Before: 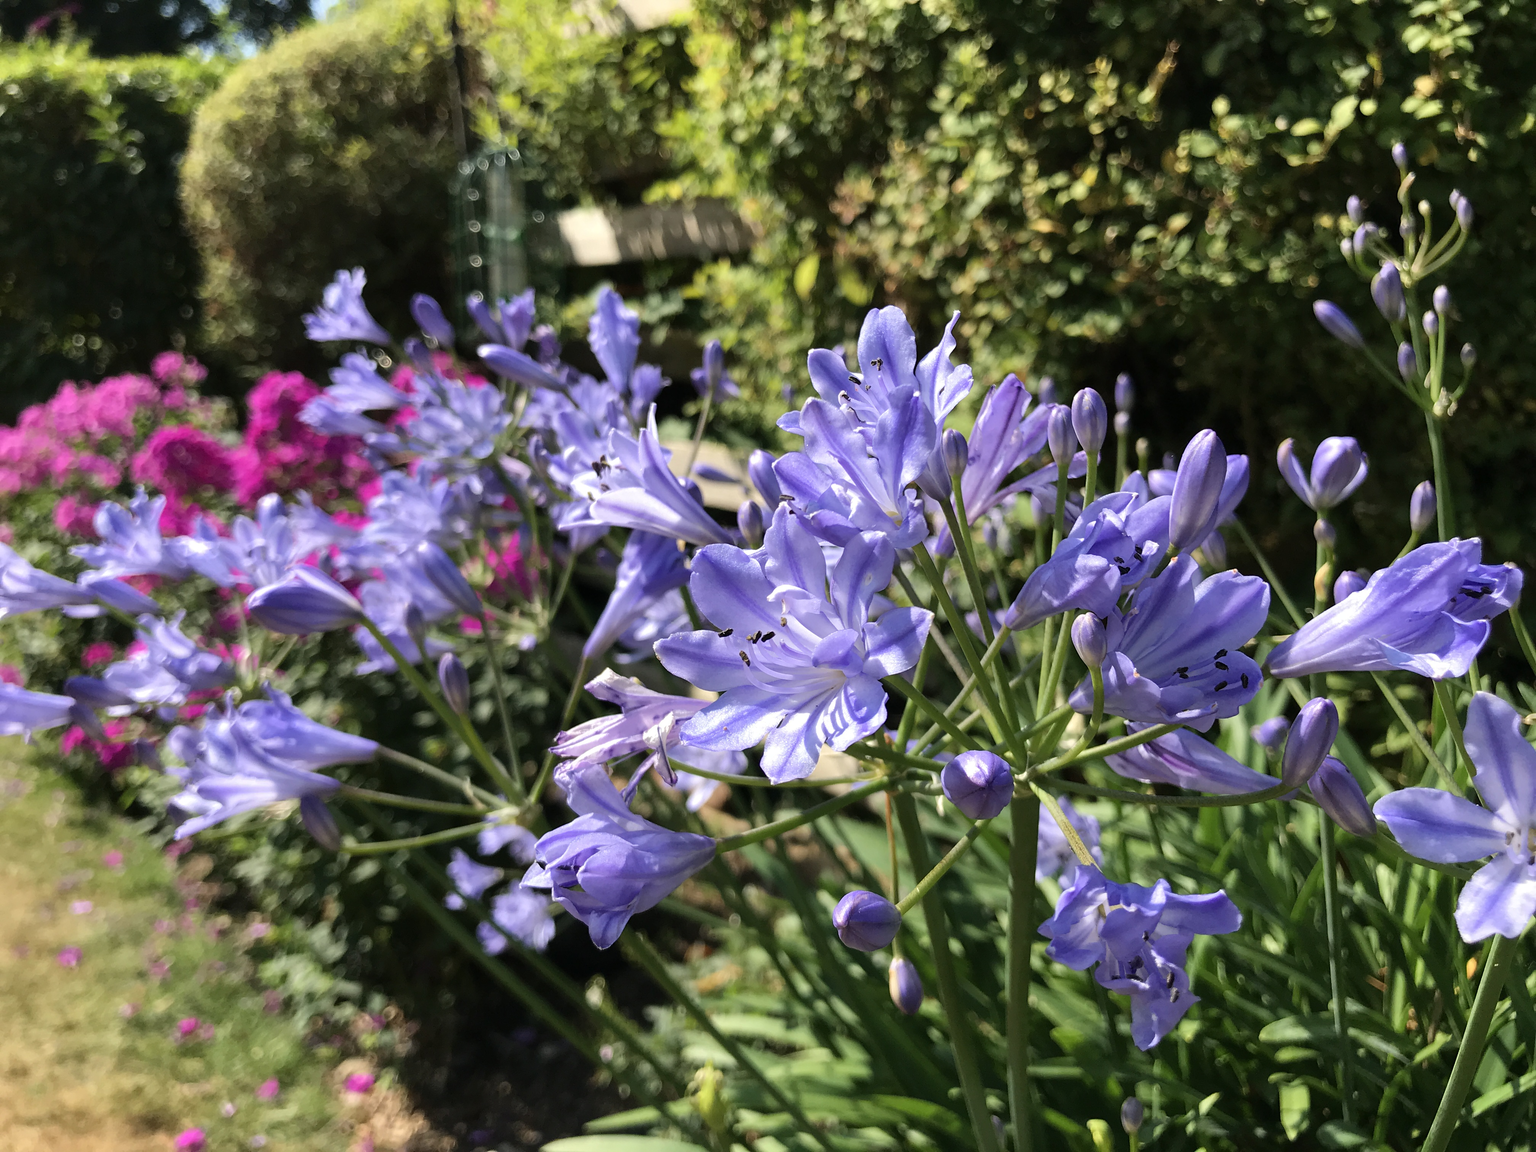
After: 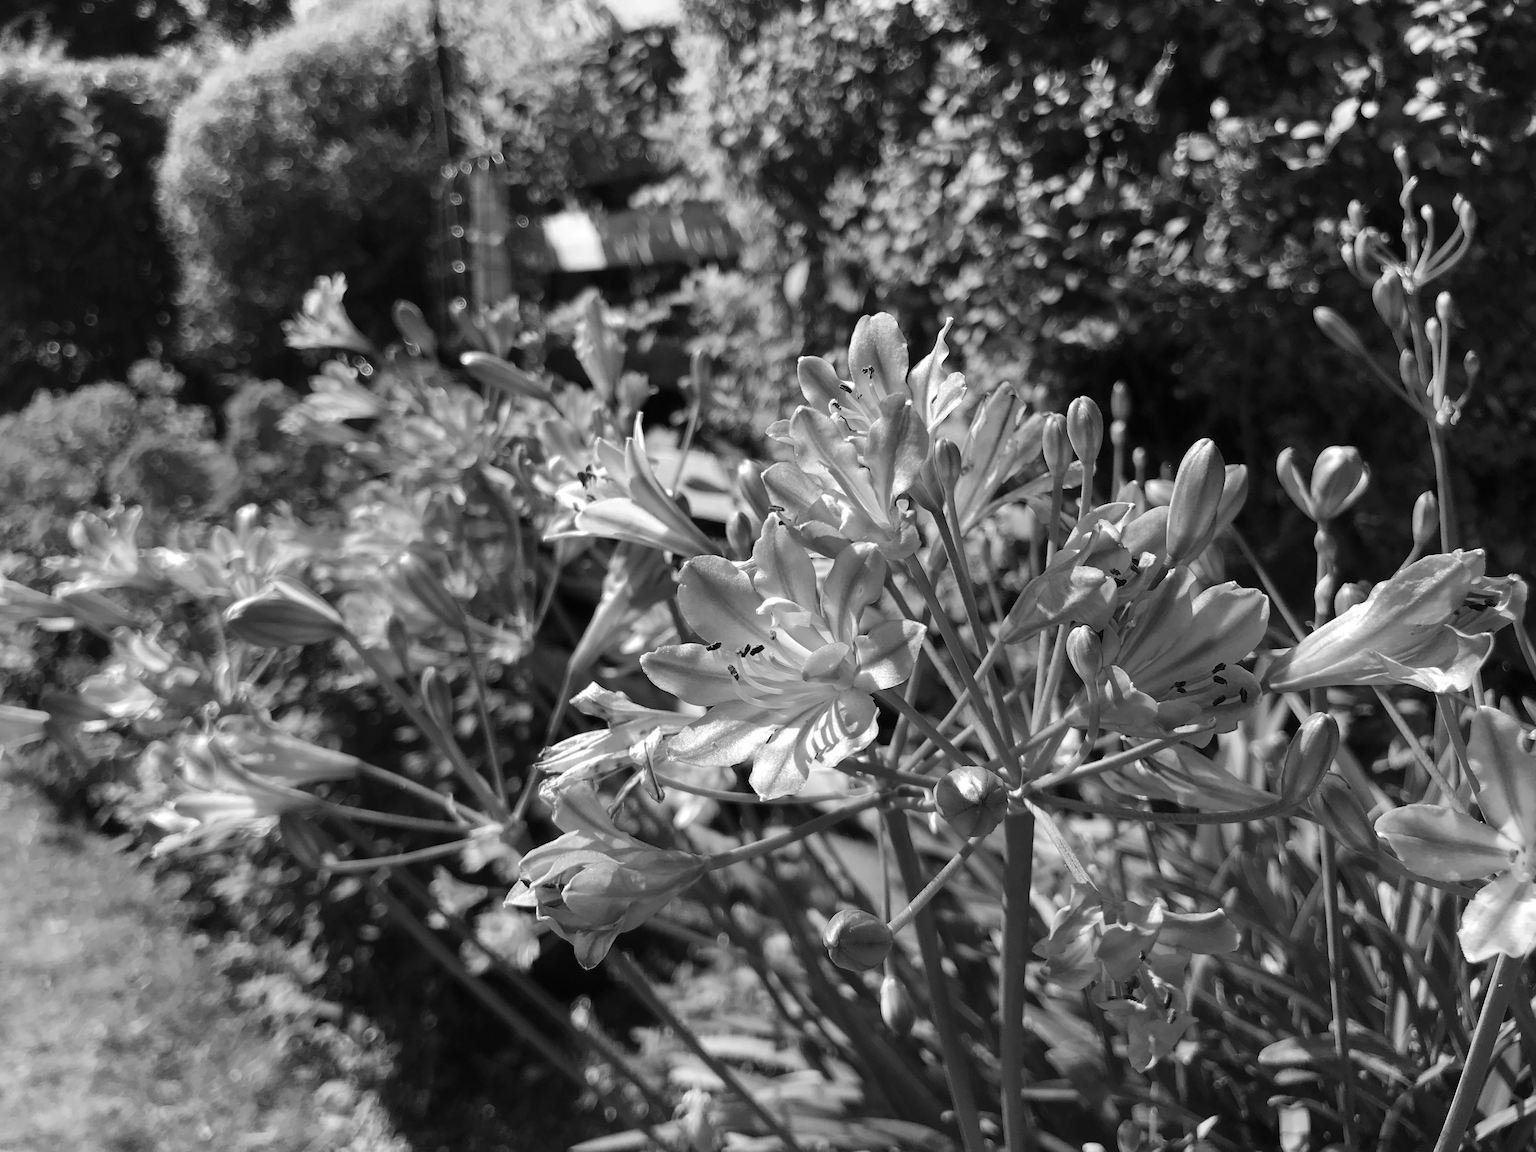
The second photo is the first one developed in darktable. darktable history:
crop: left 1.743%, right 0.268%, bottom 2.011%
tone equalizer: on, module defaults
monochrome: on, module defaults
